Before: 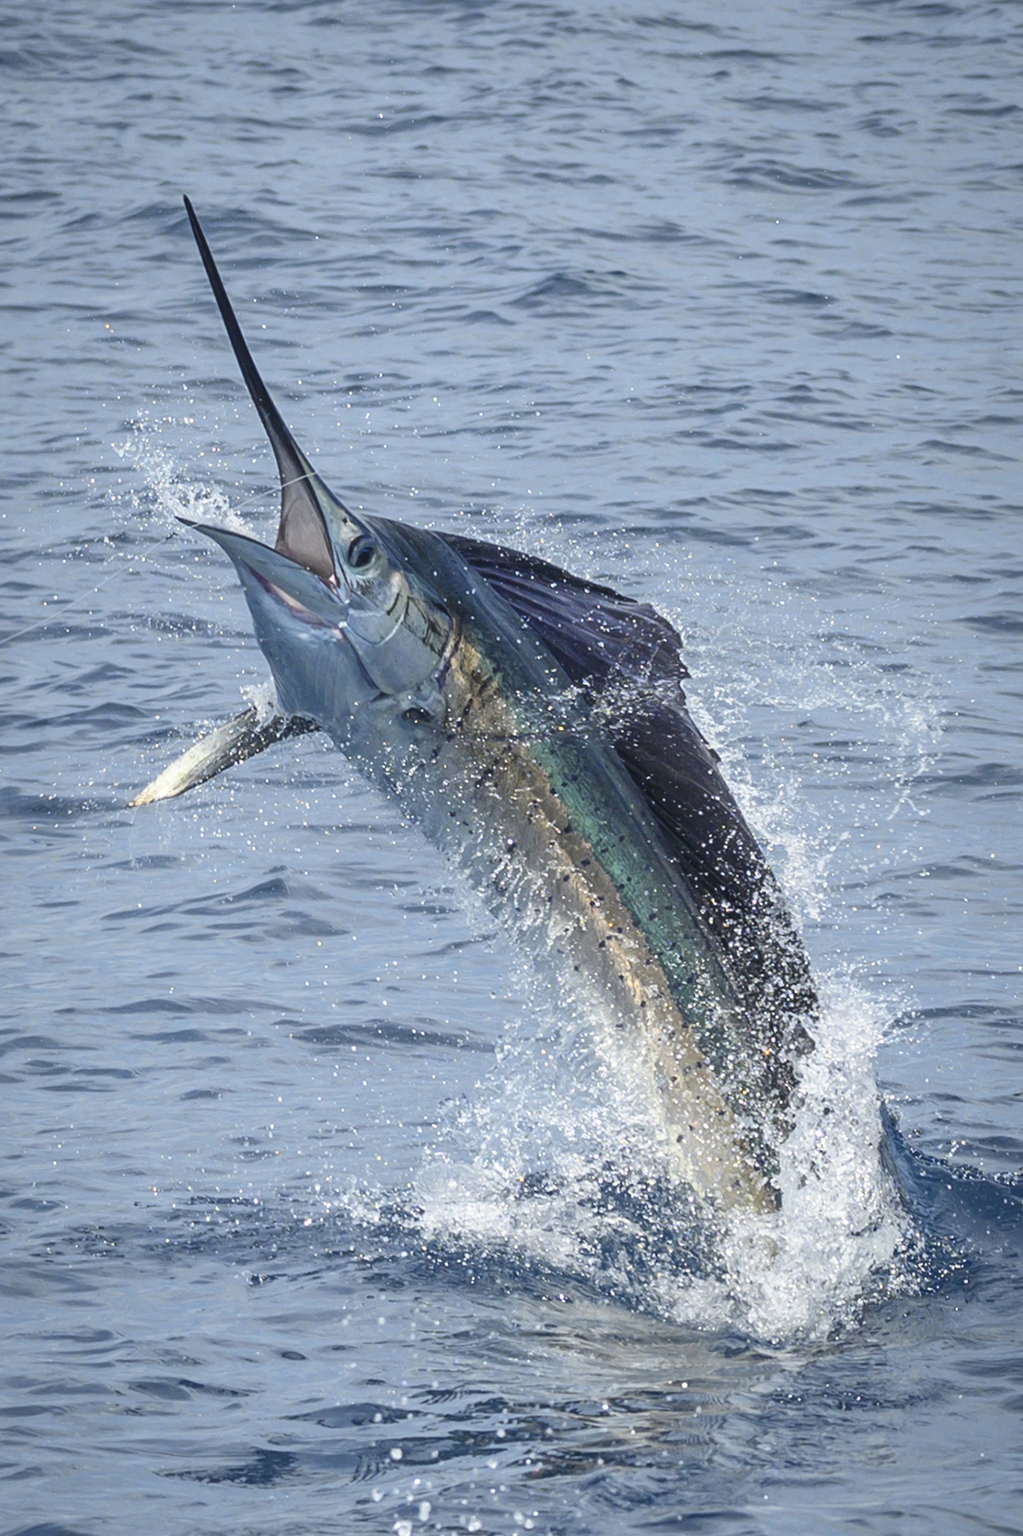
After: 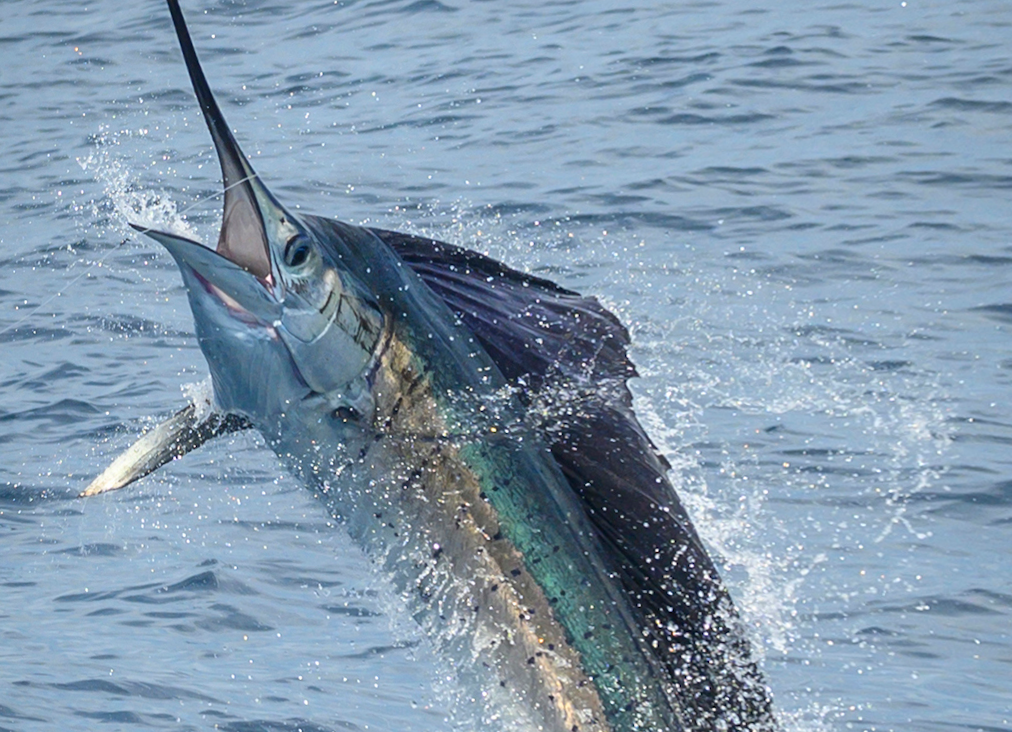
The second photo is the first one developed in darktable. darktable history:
base curve: curves: ch0 [(0, 0) (0.989, 0.992)], preserve colors none
rotate and perspective: rotation 1.69°, lens shift (vertical) -0.023, lens shift (horizontal) -0.291, crop left 0.025, crop right 0.988, crop top 0.092, crop bottom 0.842
crop: left 1.744%, top 19.225%, right 5.069%, bottom 28.357%
